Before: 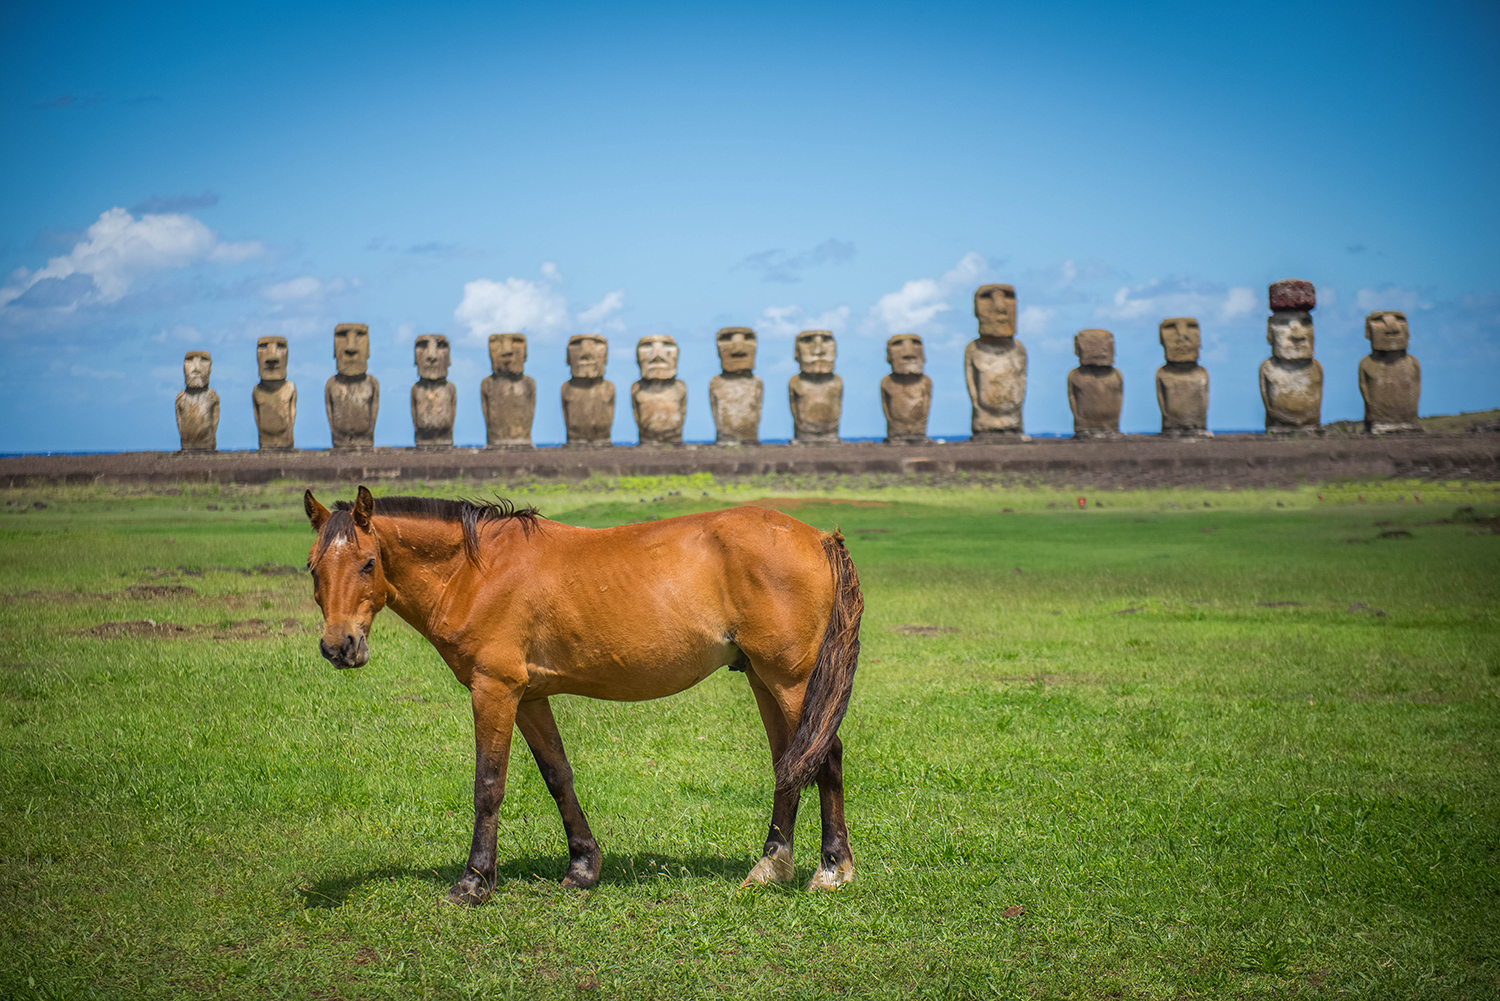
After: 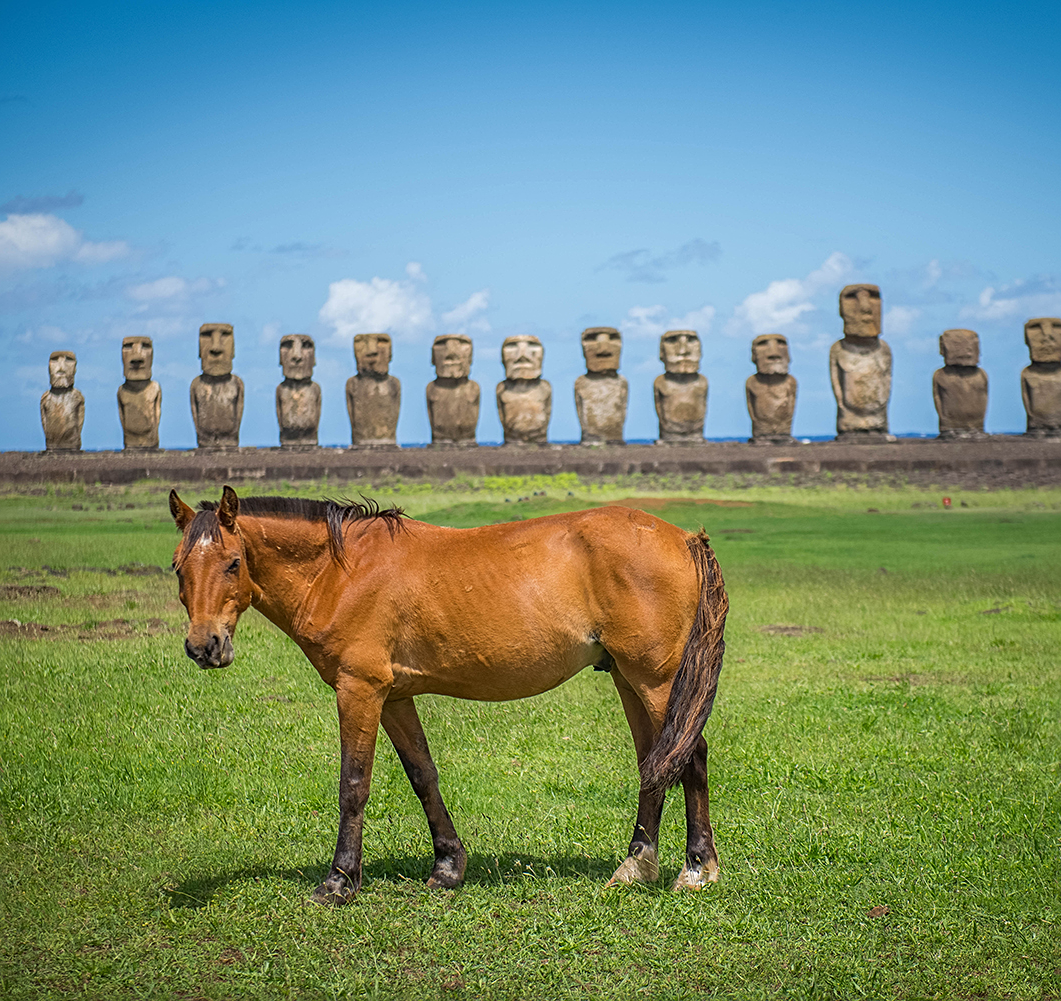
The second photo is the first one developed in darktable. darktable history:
crop and rotate: left 9.061%, right 20.142%
sharpen: radius 2.167, amount 0.381, threshold 0
